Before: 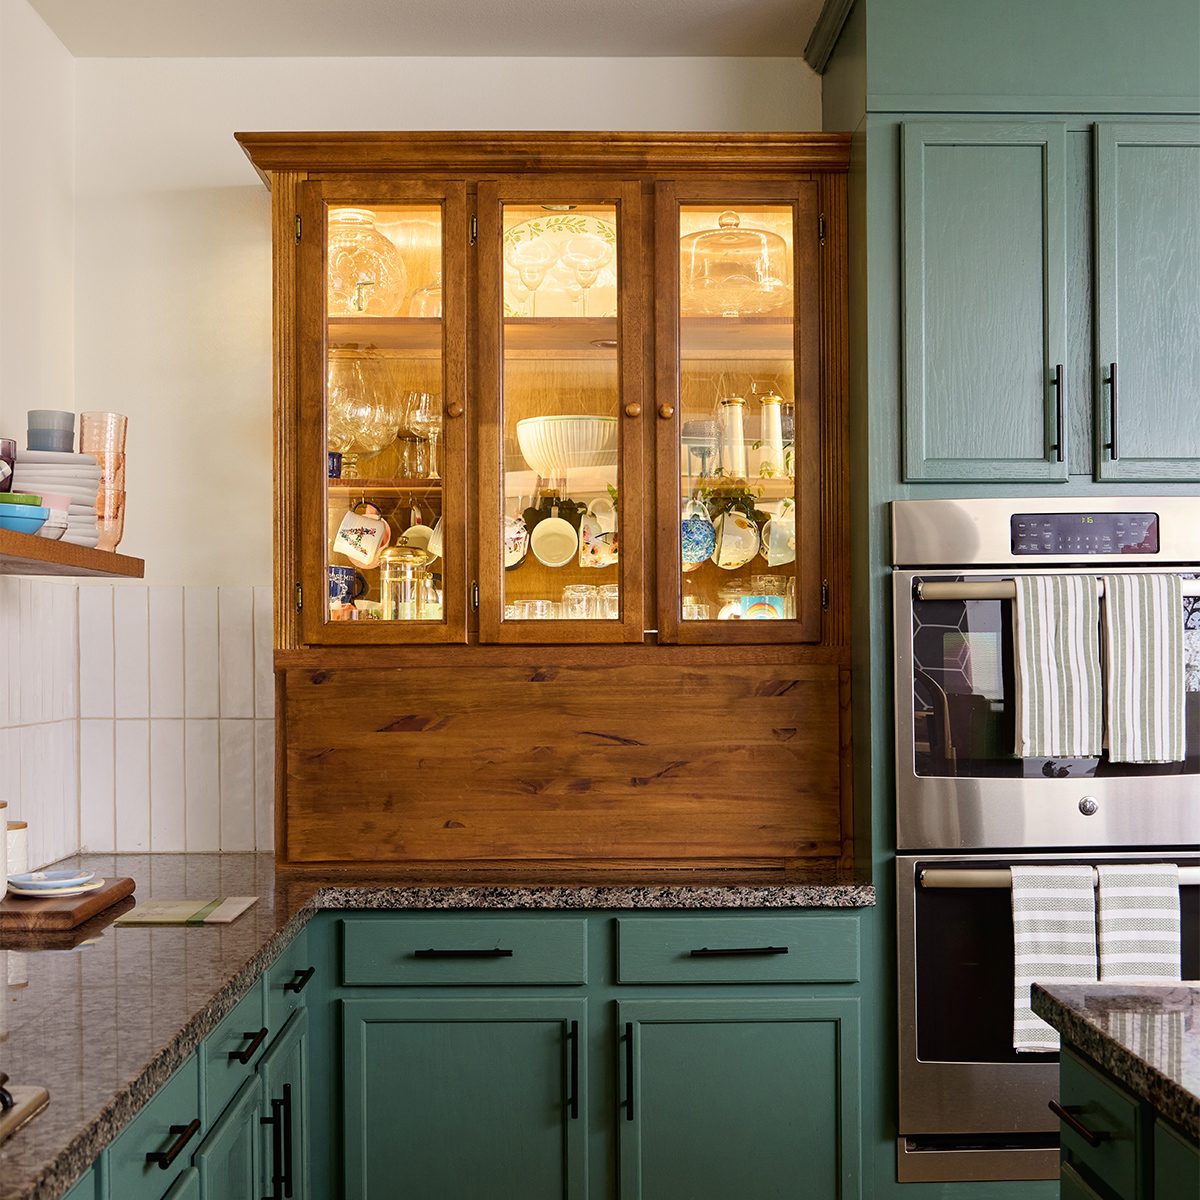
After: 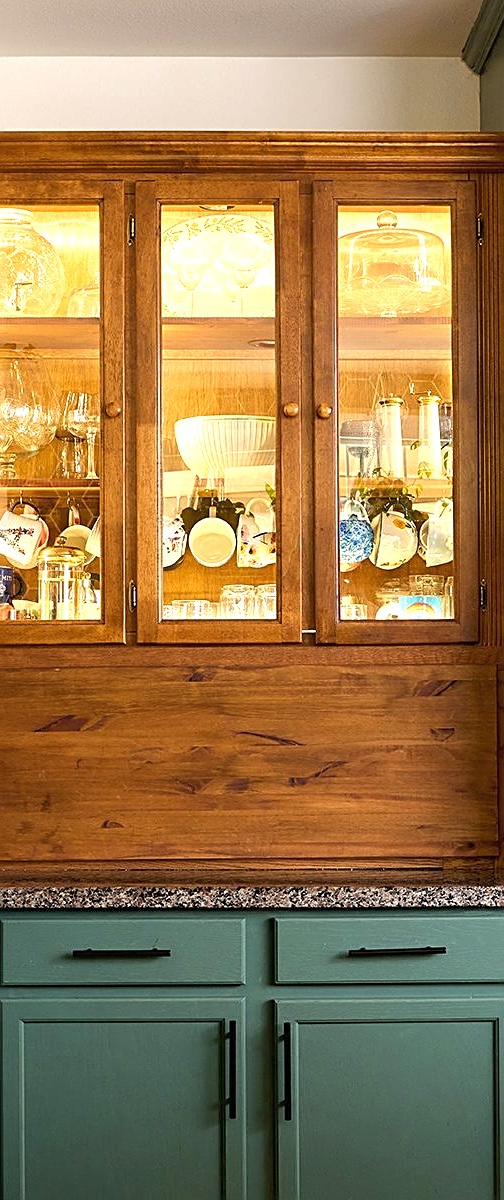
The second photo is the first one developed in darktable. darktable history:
crop: left 28.581%, right 29.37%
exposure: black level correction 0, exposure 0.698 EV, compensate highlight preservation false
sharpen: on, module defaults
shadows and highlights: shadows 25.47, highlights -23.76
